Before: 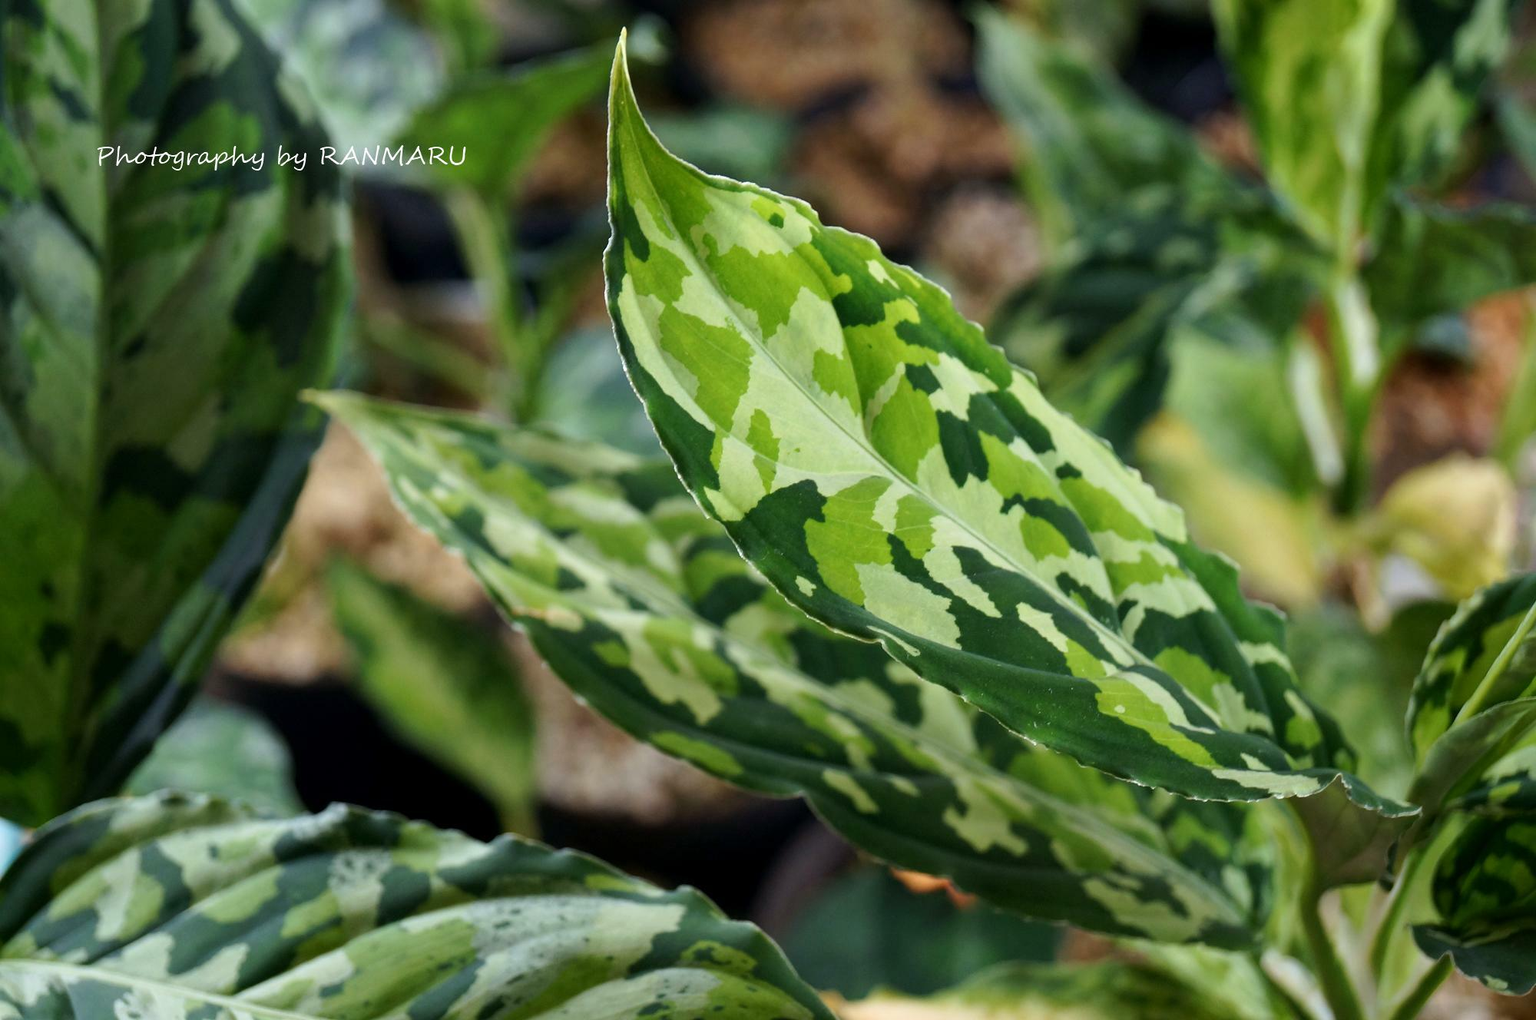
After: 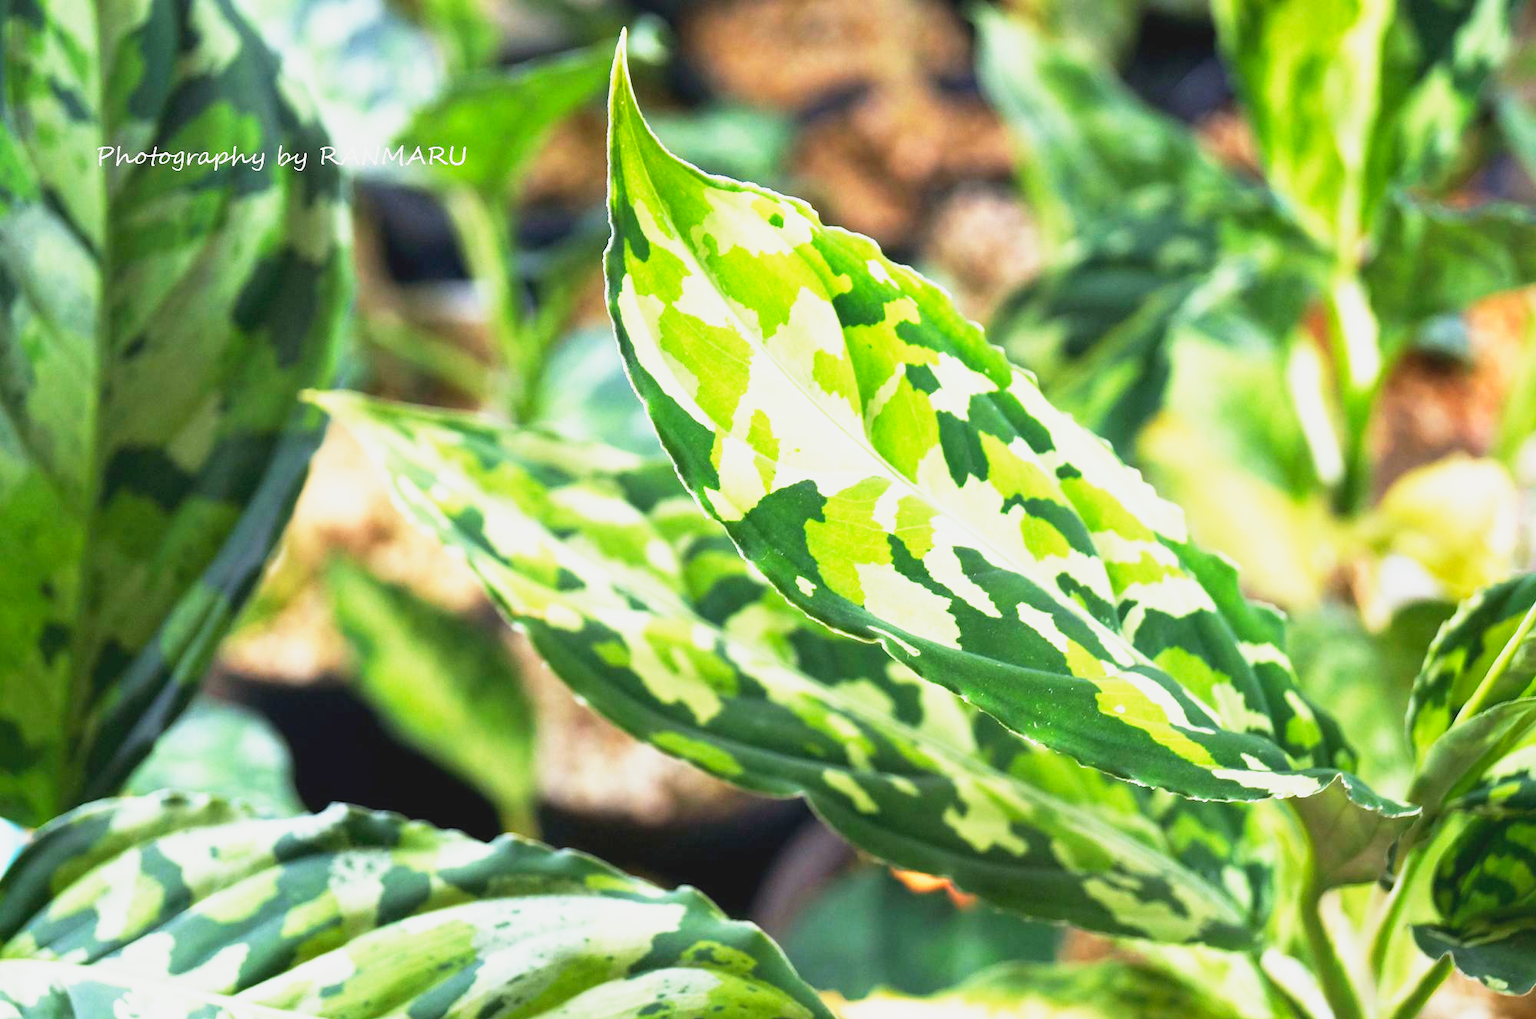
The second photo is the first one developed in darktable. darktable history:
contrast brightness saturation: contrast -0.1, brightness 0.05, saturation 0.08
exposure: black level correction 0, exposure 0.6 EV, compensate exposure bias true, compensate highlight preservation false
base curve: curves: ch0 [(0, 0) (0.495, 0.917) (1, 1)], preserve colors none
